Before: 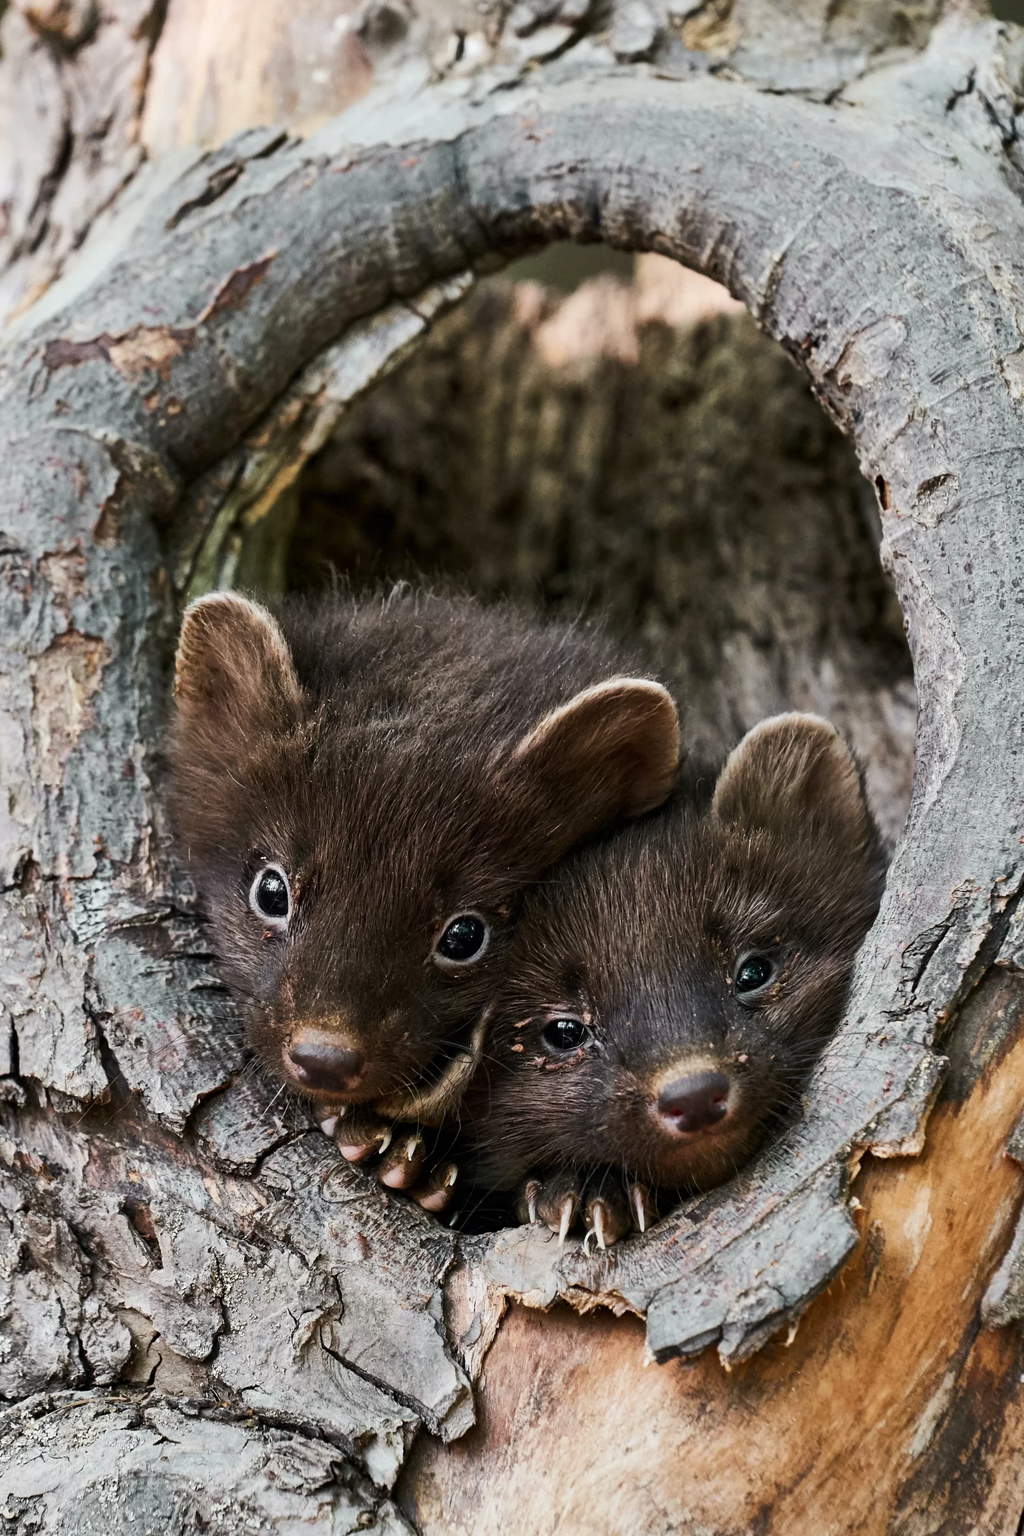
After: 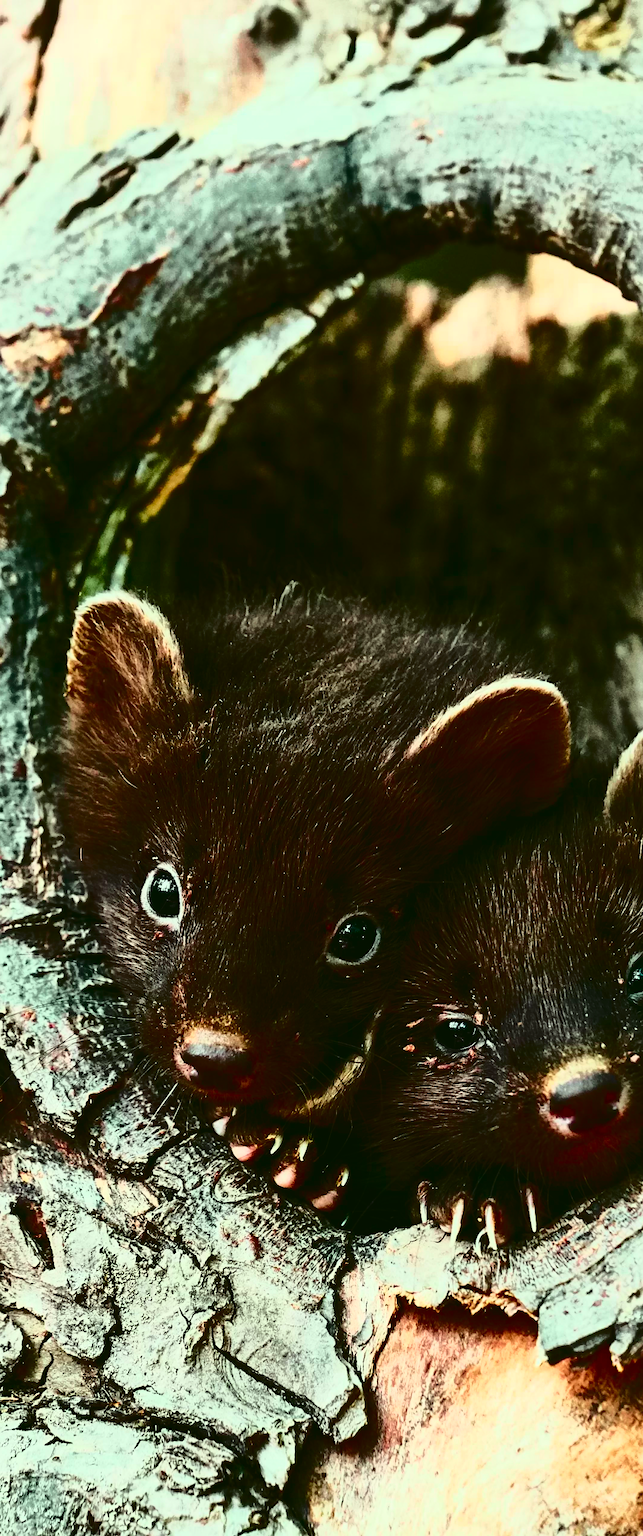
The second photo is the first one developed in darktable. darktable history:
tone curve: curves: ch0 [(0, 0.039) (0.194, 0.159) (0.469, 0.544) (0.693, 0.77) (0.751, 0.871) (1, 1)]; ch1 [(0, 0) (0.508, 0.506) (0.547, 0.563) (0.592, 0.631) (0.715, 0.706) (1, 1)]; ch2 [(0, 0) (0.243, 0.175) (0.362, 0.301) (0.492, 0.515) (0.544, 0.557) (0.595, 0.612) (0.631, 0.641) (1, 1)], color space Lab, independent channels, preserve colors none
color correction: highlights a* -7.33, highlights b* 1.26, shadows a* -3.55, saturation 1.4
crop: left 10.644%, right 26.528%
contrast brightness saturation: contrast 0.32, brightness -0.08, saturation 0.17
